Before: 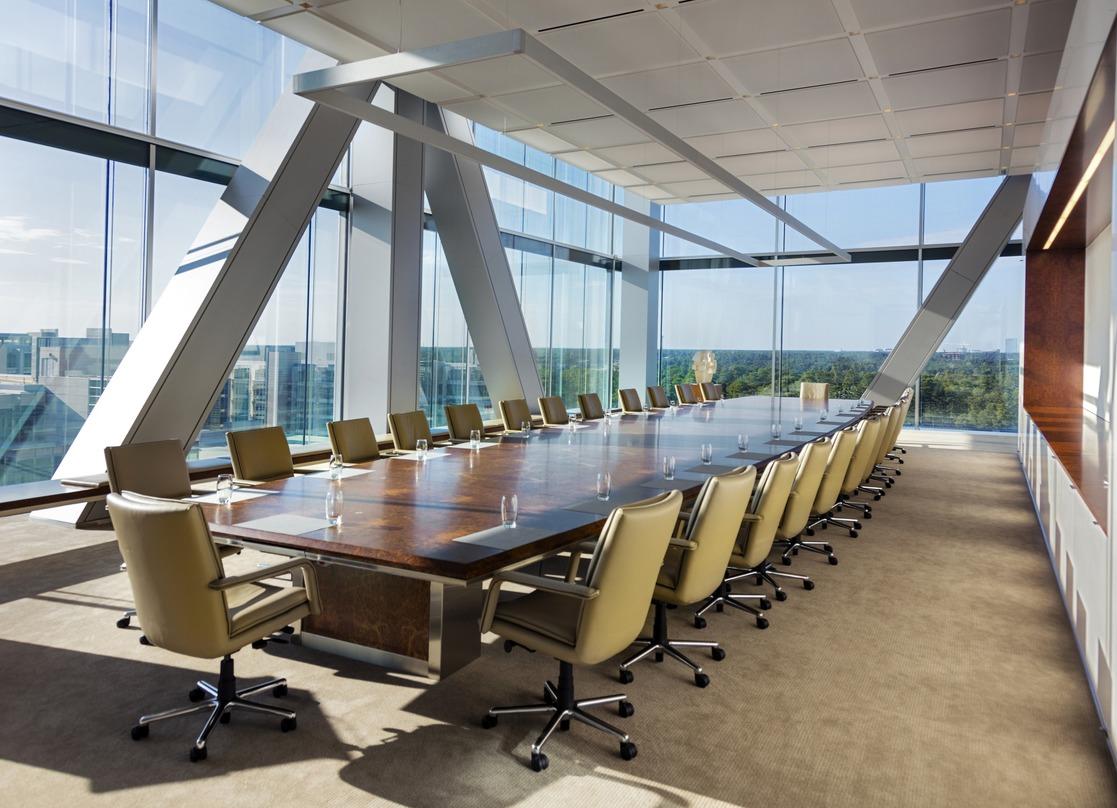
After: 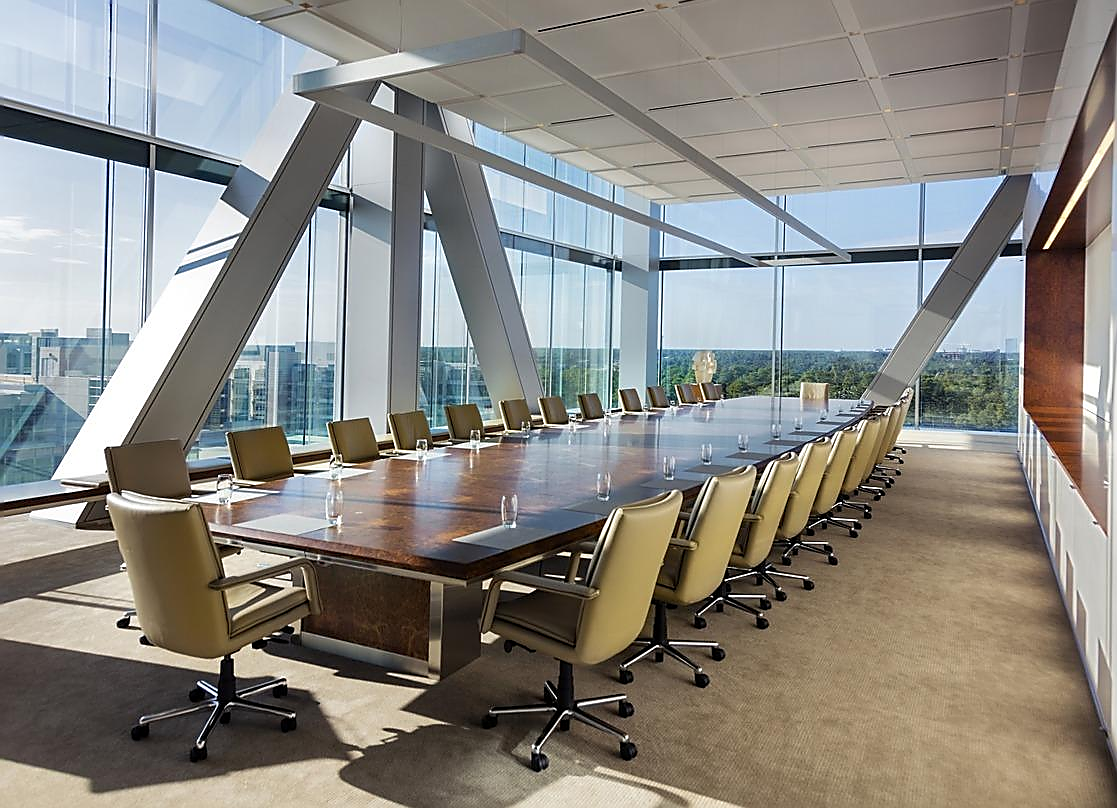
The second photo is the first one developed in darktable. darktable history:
sharpen: radius 1.385, amount 1.247, threshold 0.847
